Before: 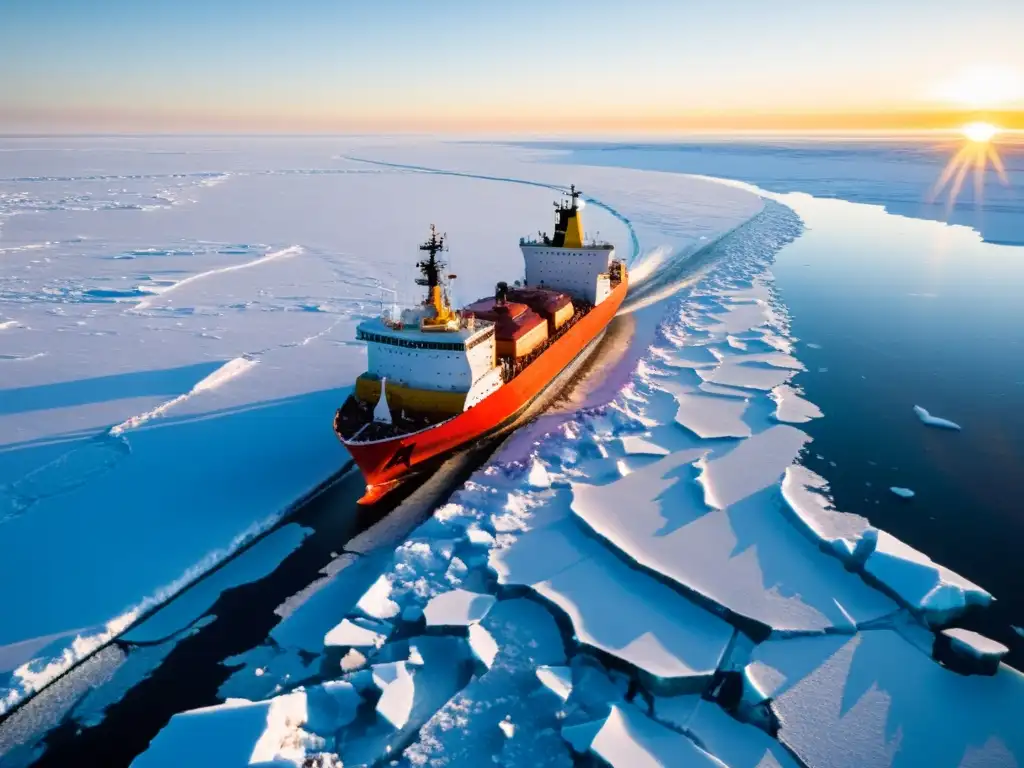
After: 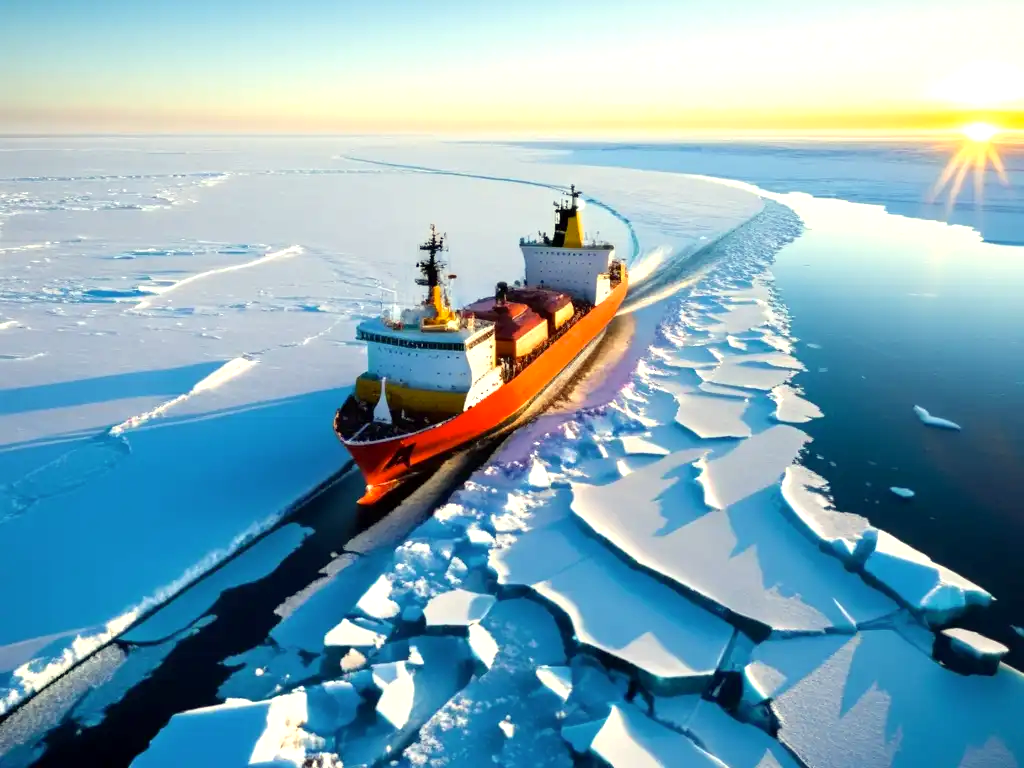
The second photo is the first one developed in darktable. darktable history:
color correction: highlights a* -5.84, highlights b* 10.96
exposure: black level correction 0.001, exposure 0.5 EV, compensate highlight preservation false
